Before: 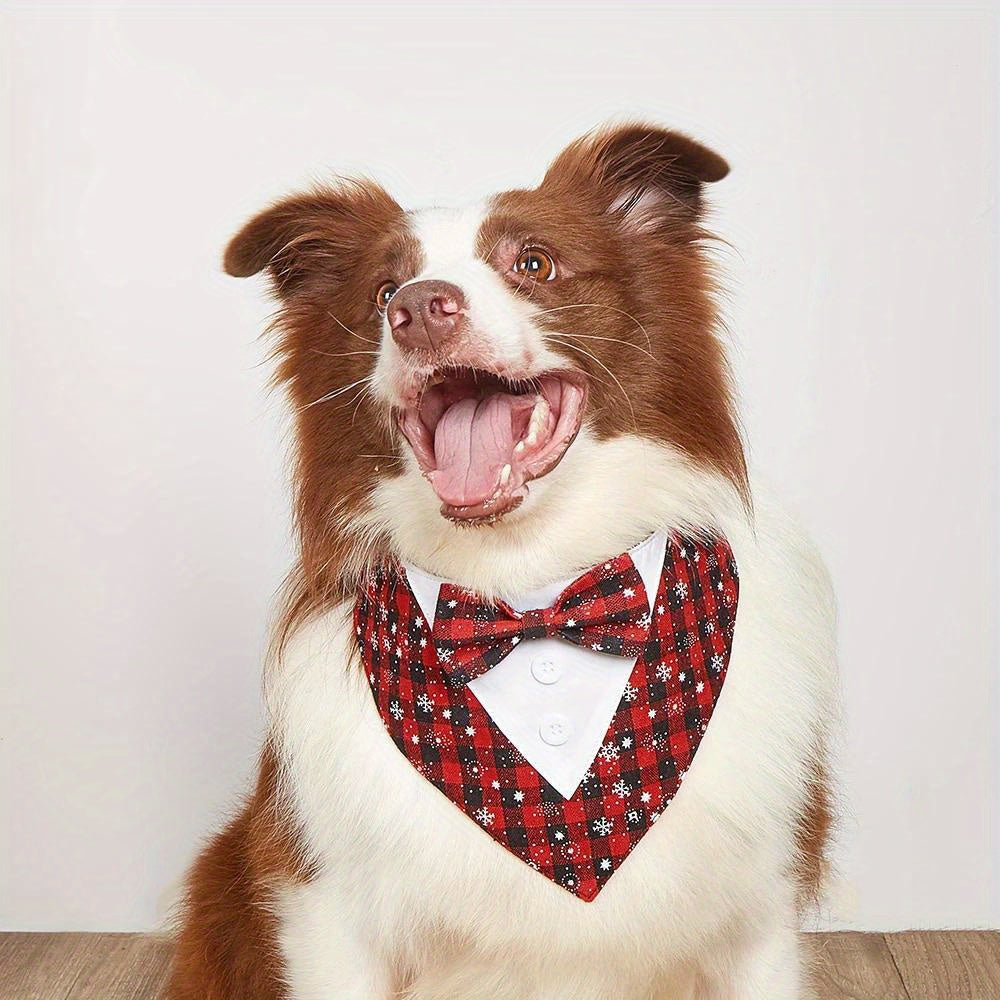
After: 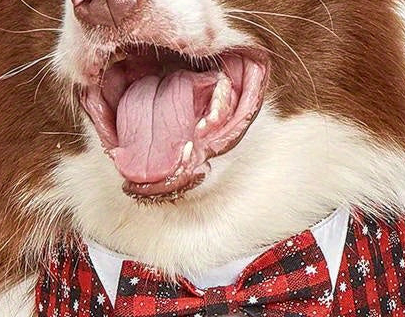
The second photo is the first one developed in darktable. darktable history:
tone equalizer: edges refinement/feathering 500, mask exposure compensation -1.57 EV, preserve details no
local contrast: on, module defaults
crop: left 31.894%, top 32.365%, right 27.507%, bottom 35.849%
